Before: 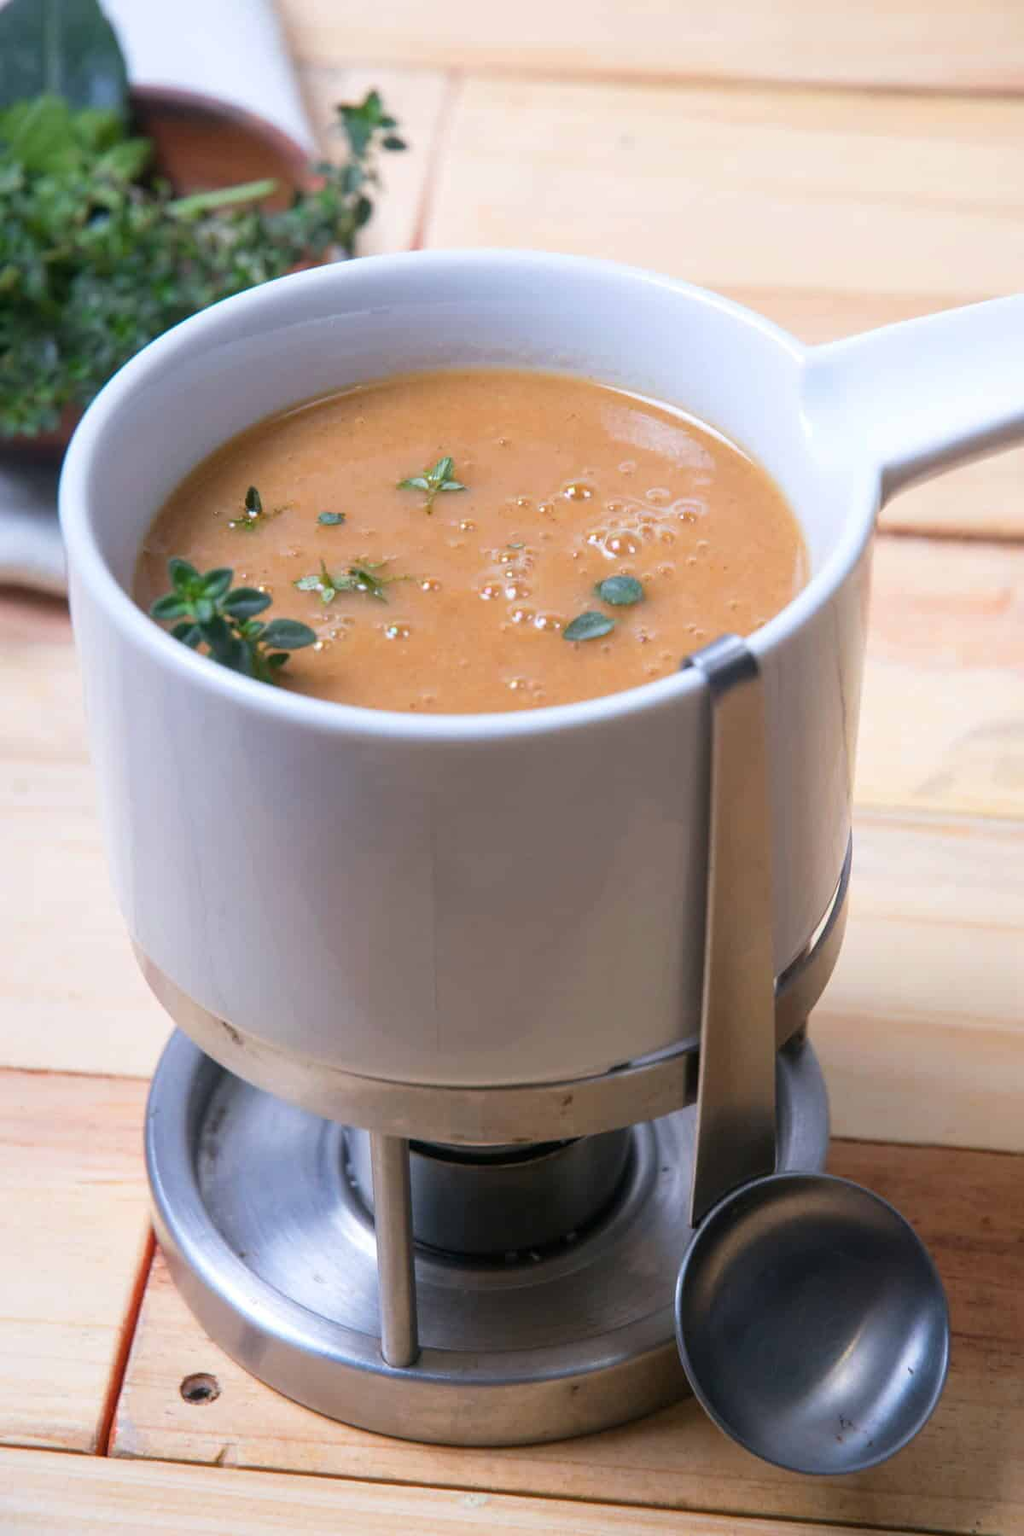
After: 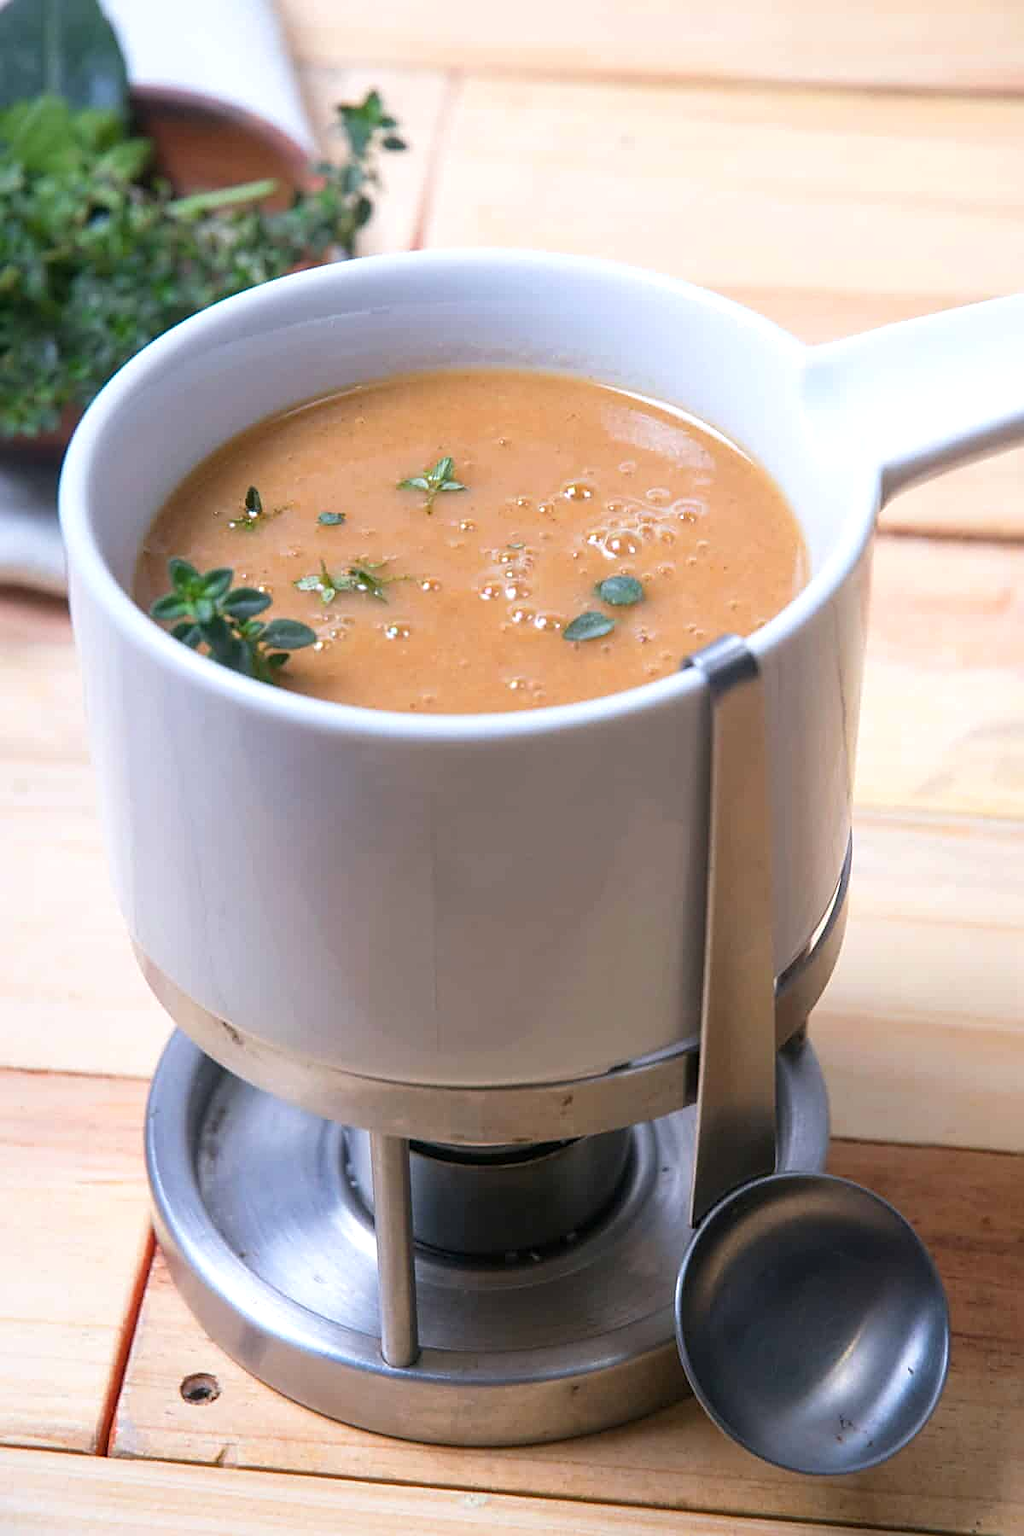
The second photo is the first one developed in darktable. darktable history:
exposure: exposure 0.191 EV, compensate highlight preservation false
sharpen: on, module defaults
